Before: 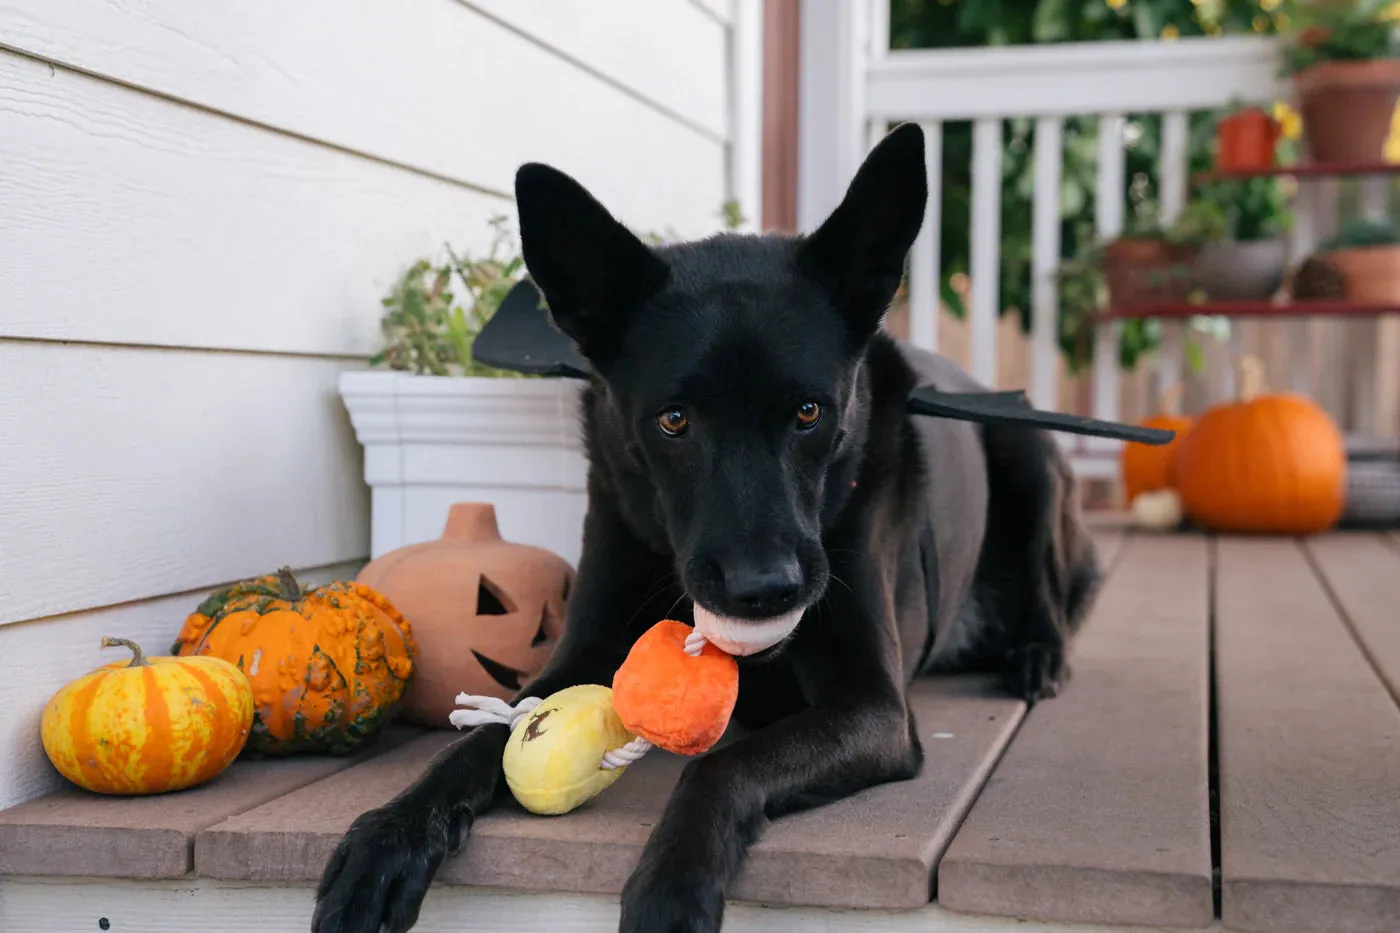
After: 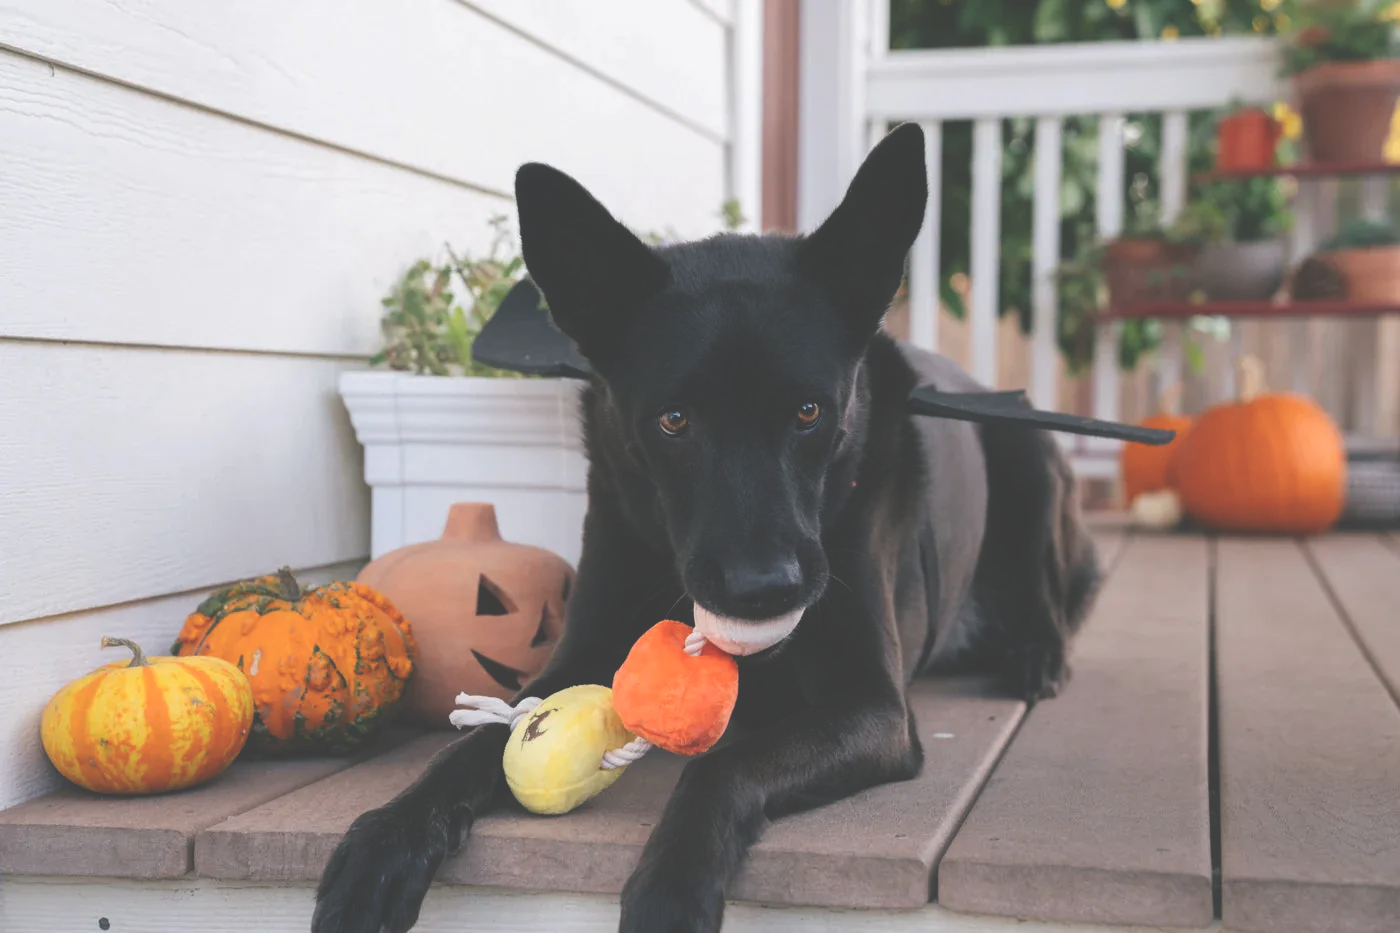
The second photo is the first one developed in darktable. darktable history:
exposure: black level correction -0.042, exposure 0.062 EV, compensate highlight preservation false
haze removal: strength -0.059, adaptive false
